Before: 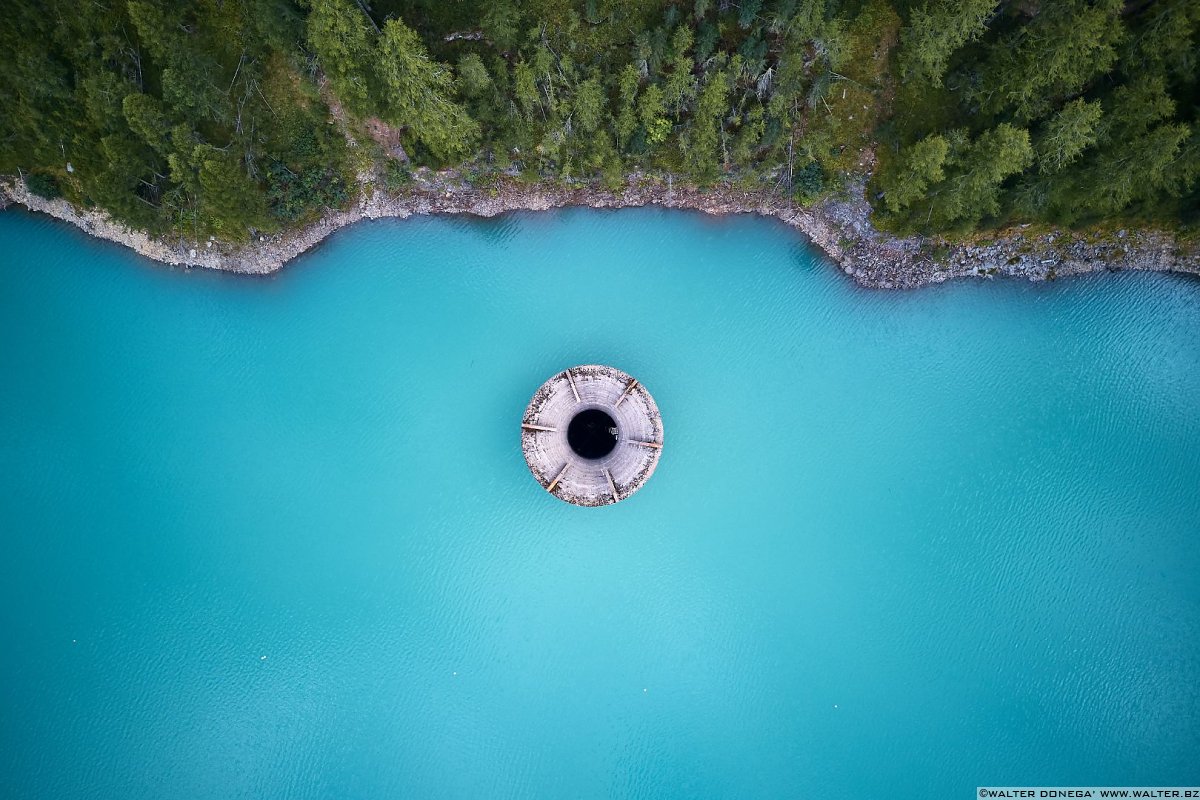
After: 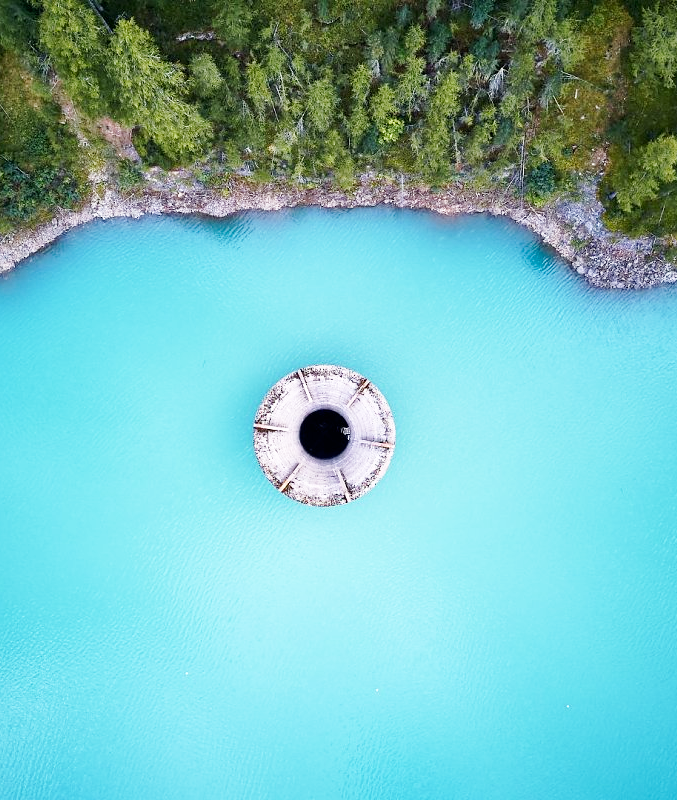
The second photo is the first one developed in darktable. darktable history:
base curve: curves: ch0 [(0, 0) (0.005, 0.002) (0.15, 0.3) (0.4, 0.7) (0.75, 0.95) (1, 1)], preserve colors none
crop and rotate: left 22.372%, right 21.148%
